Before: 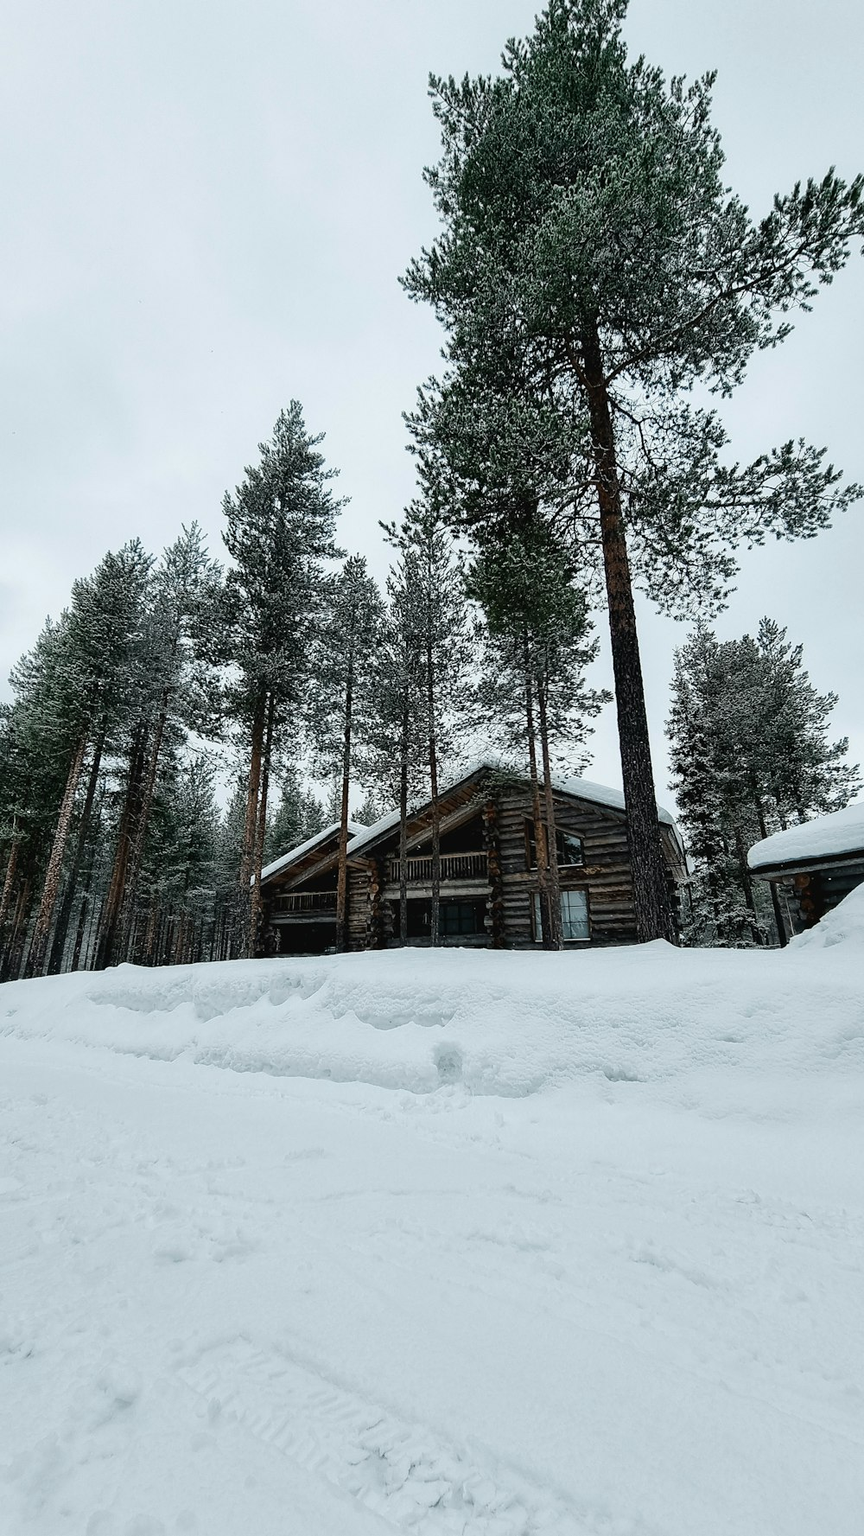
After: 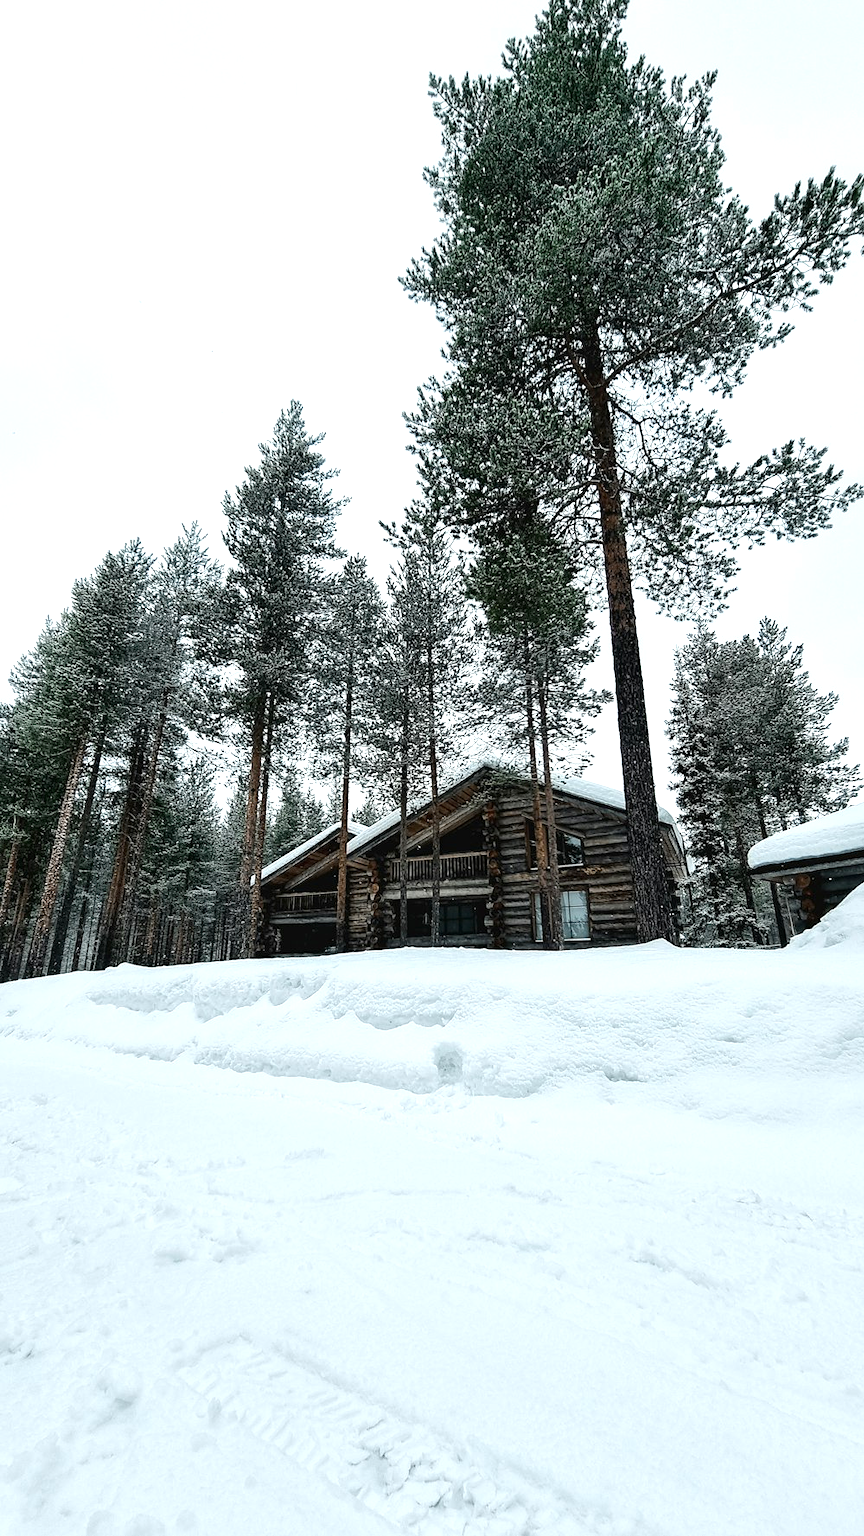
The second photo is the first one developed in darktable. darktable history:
exposure: exposure 0.6 EV, compensate highlight preservation false
local contrast: highlights 100%, shadows 100%, detail 120%, midtone range 0.2
